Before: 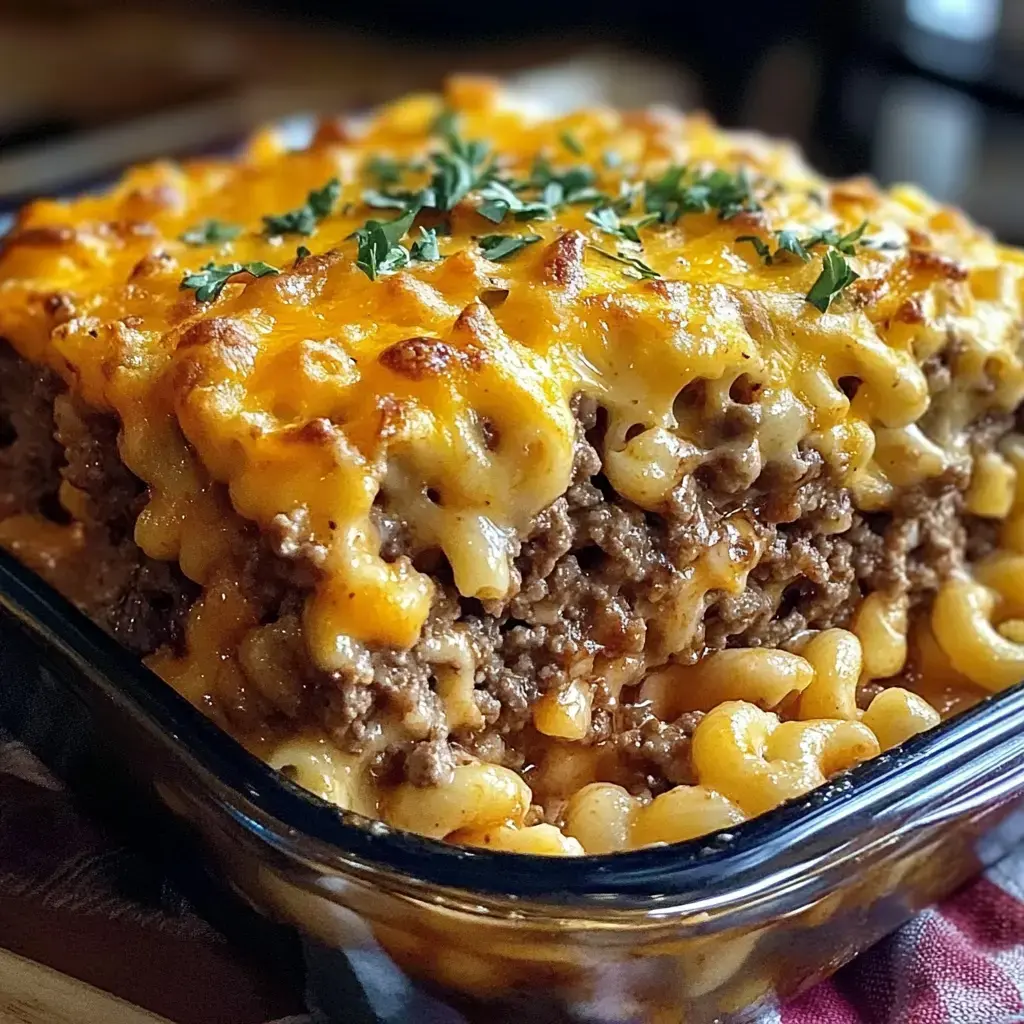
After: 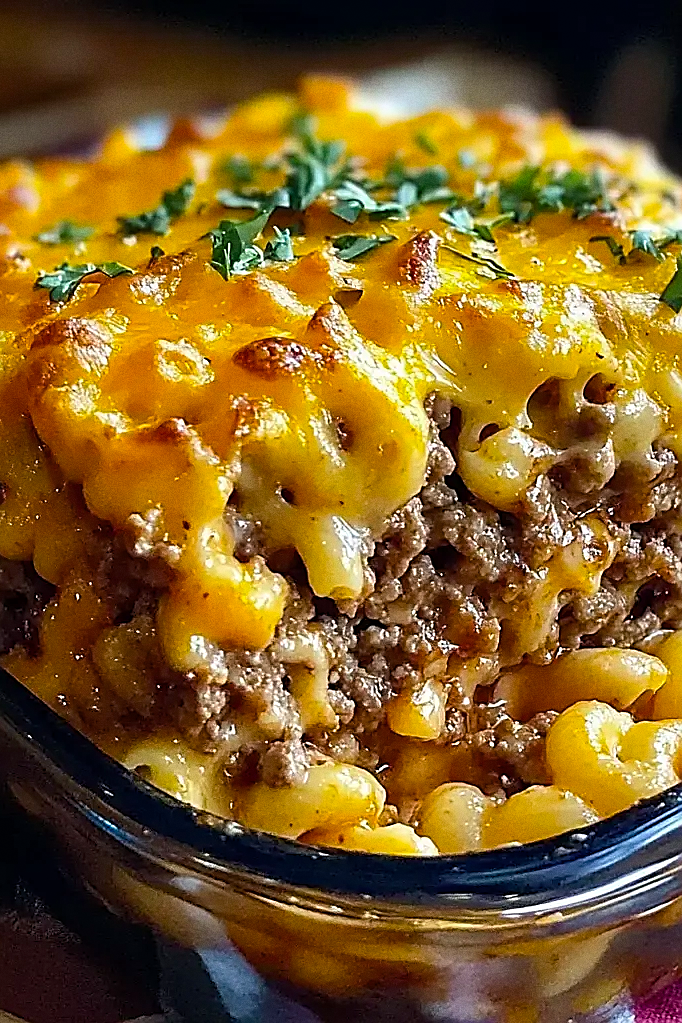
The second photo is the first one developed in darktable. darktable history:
grain: coarseness 0.09 ISO
crop and rotate: left 14.292%, right 19.041%
sharpen: radius 1.4, amount 1.25, threshold 0.7
color balance rgb: perceptual saturation grading › global saturation 30%, global vibrance 10%
